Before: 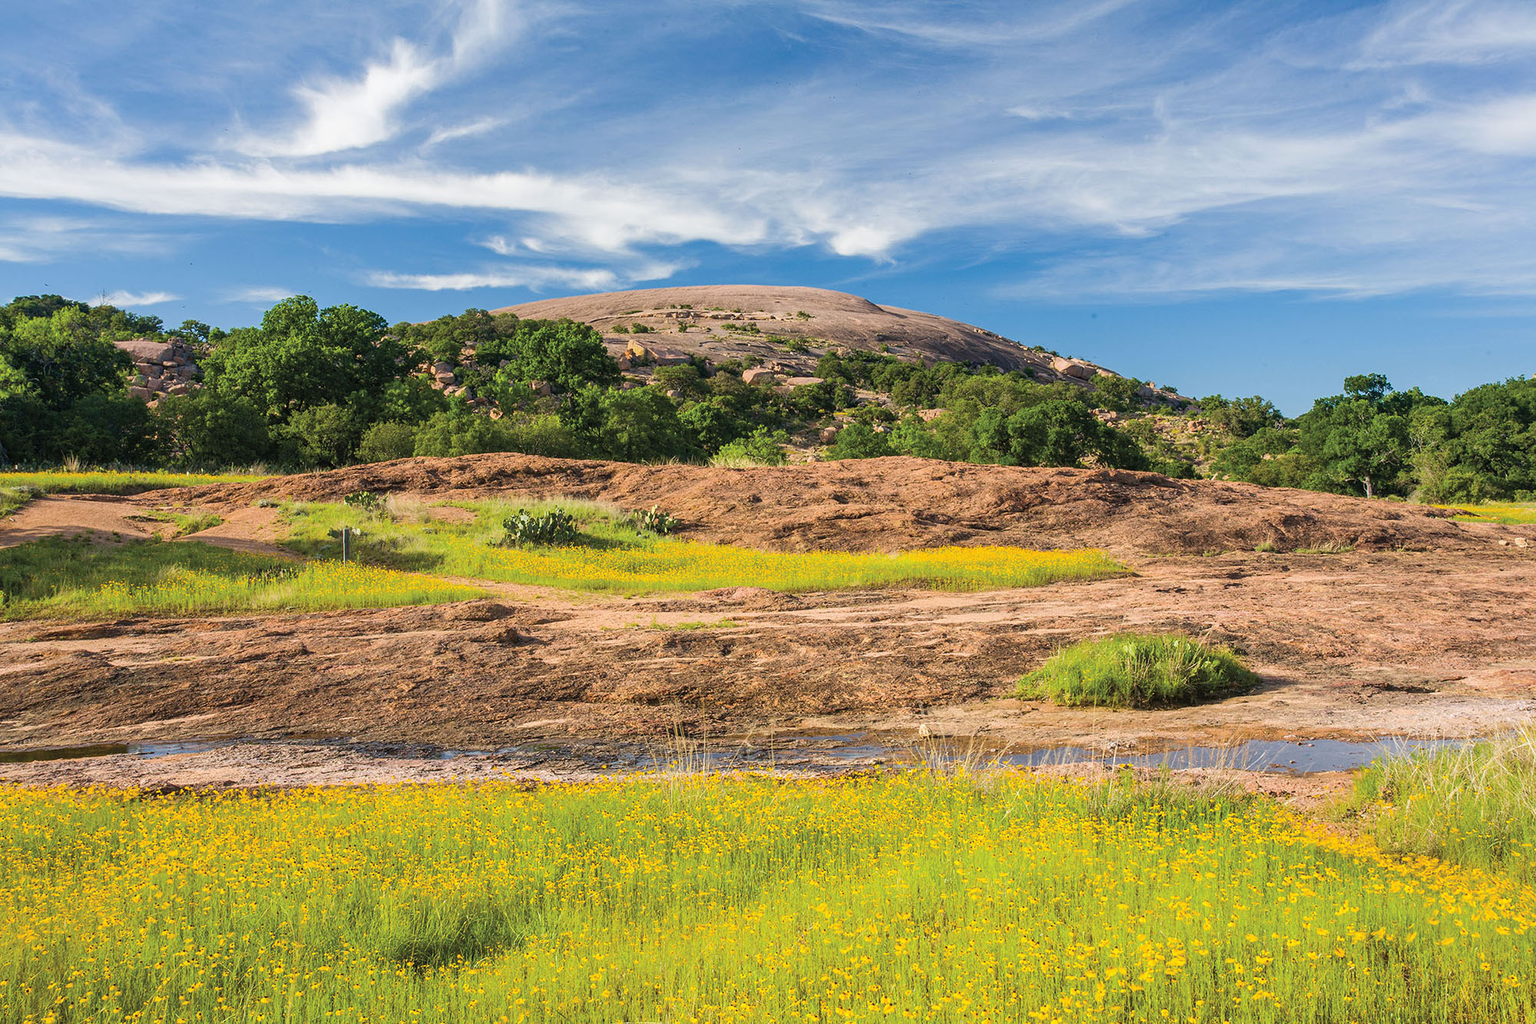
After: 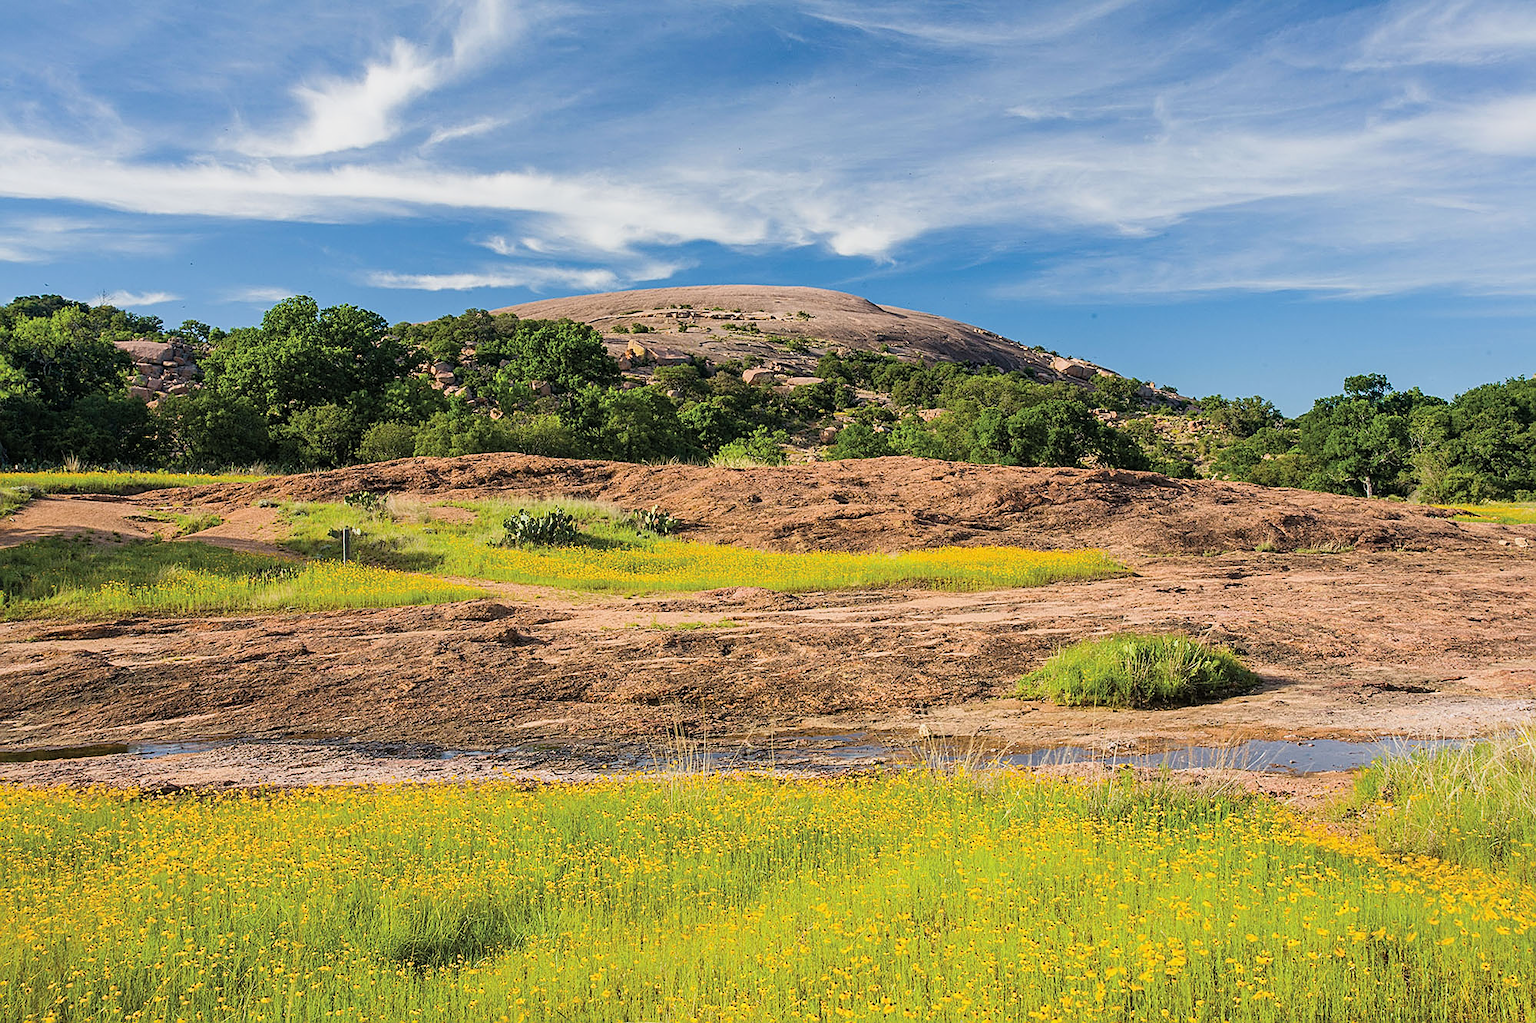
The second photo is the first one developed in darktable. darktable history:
sharpen: on, module defaults
filmic rgb: black relative exposure -9.56 EV, white relative exposure 3.04 EV, threshold 2.96 EV, hardness 6.16, iterations of high-quality reconstruction 0, enable highlight reconstruction true
